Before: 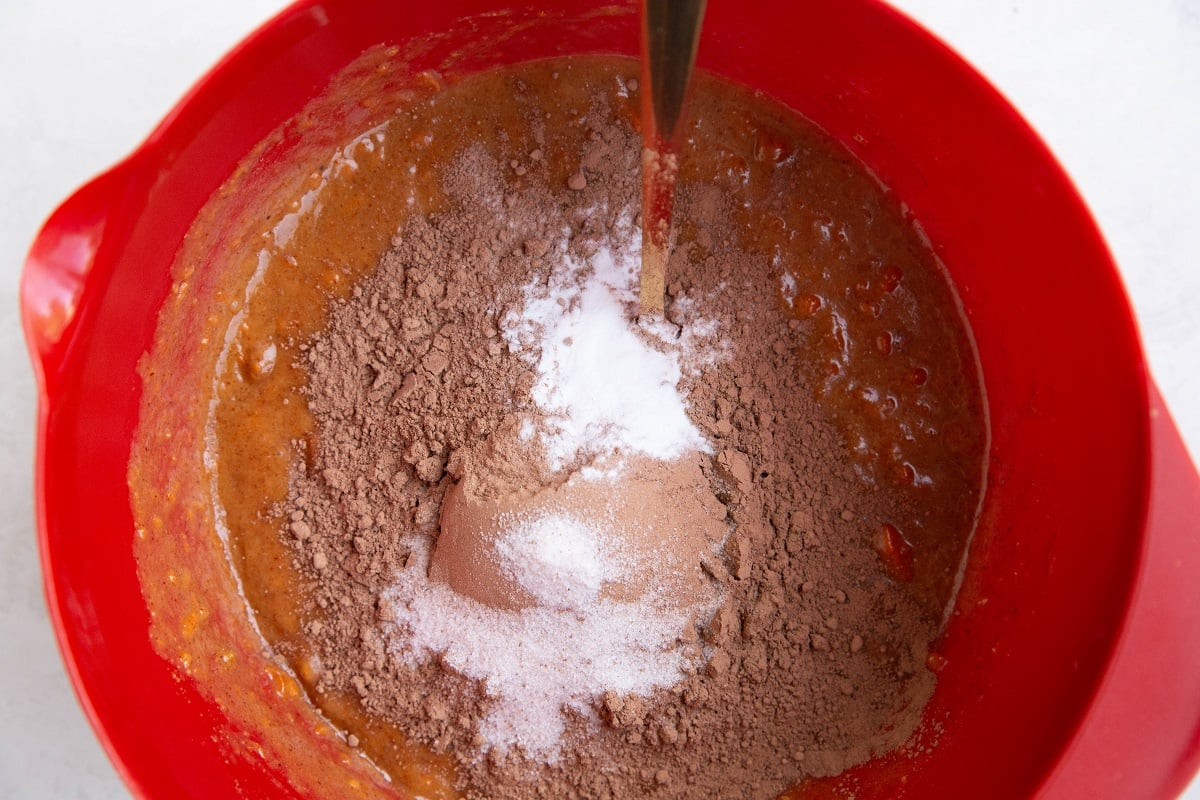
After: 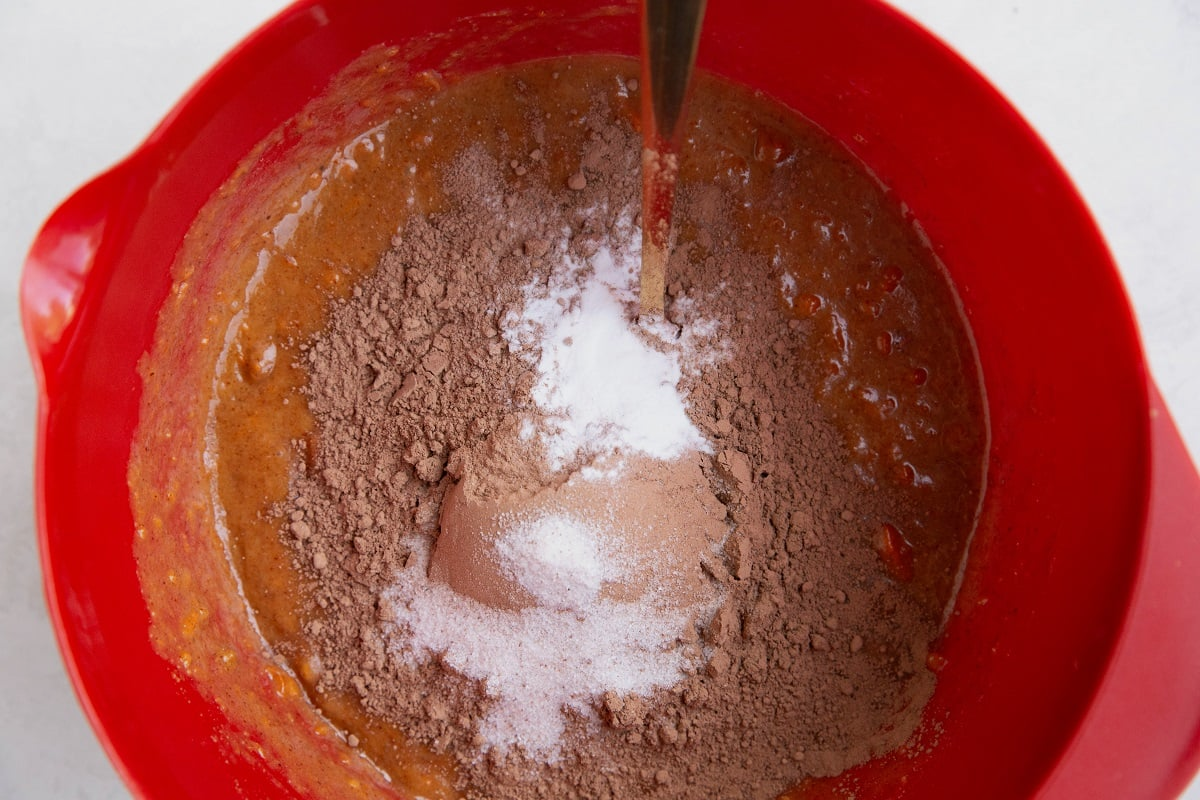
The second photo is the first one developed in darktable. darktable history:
tone equalizer: edges refinement/feathering 500, mask exposure compensation -1.57 EV, preserve details no
exposure: exposure -0.211 EV, compensate highlight preservation false
